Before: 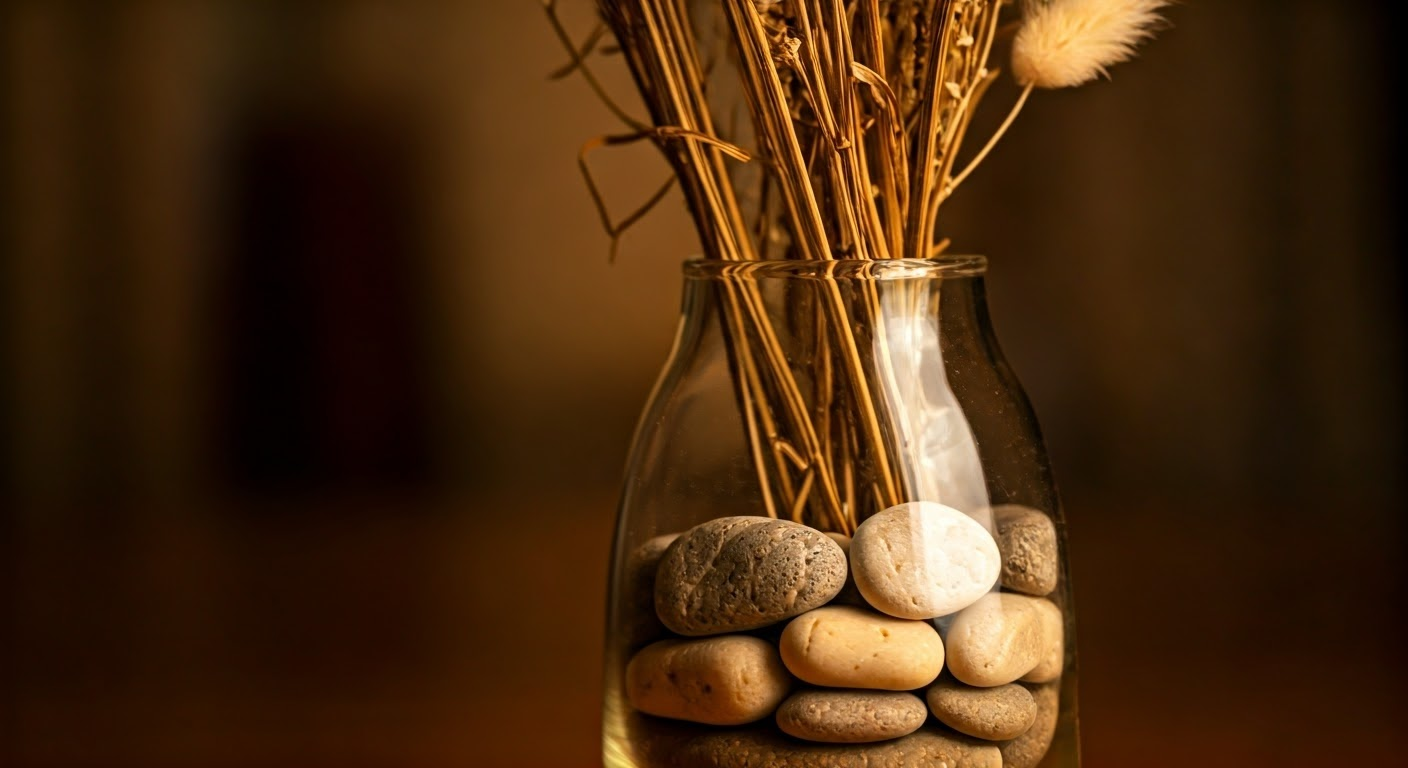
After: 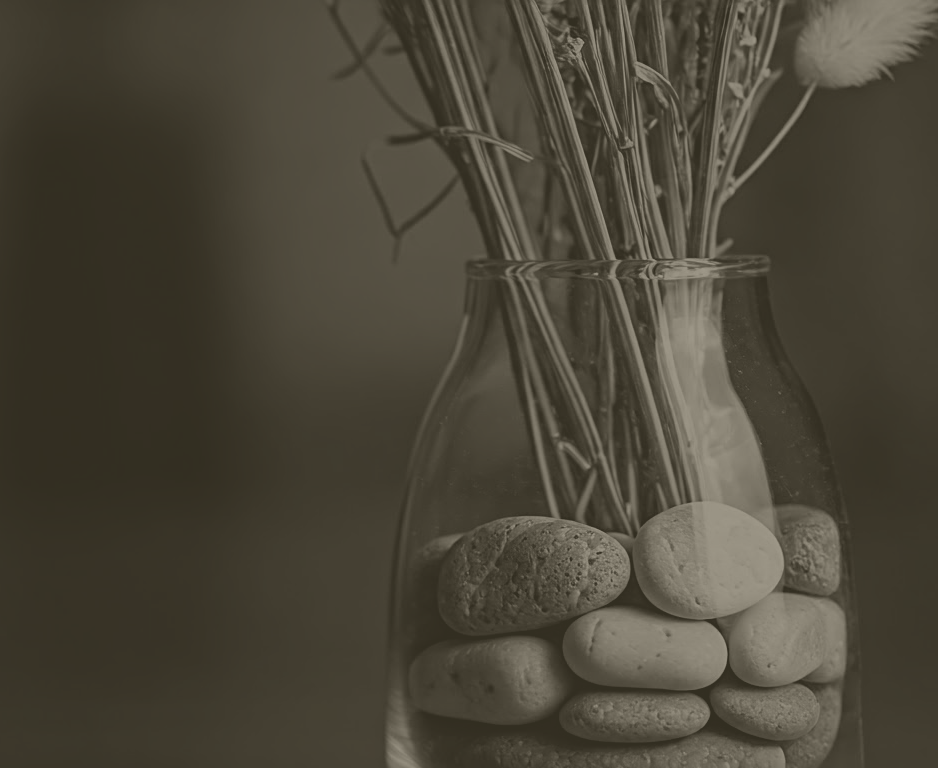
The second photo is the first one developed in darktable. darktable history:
colorize: hue 41.44°, saturation 22%, source mix 60%, lightness 10.61%
contrast brightness saturation: contrast -0.28
sharpen: on, module defaults
crop: left 15.419%, right 17.914%
